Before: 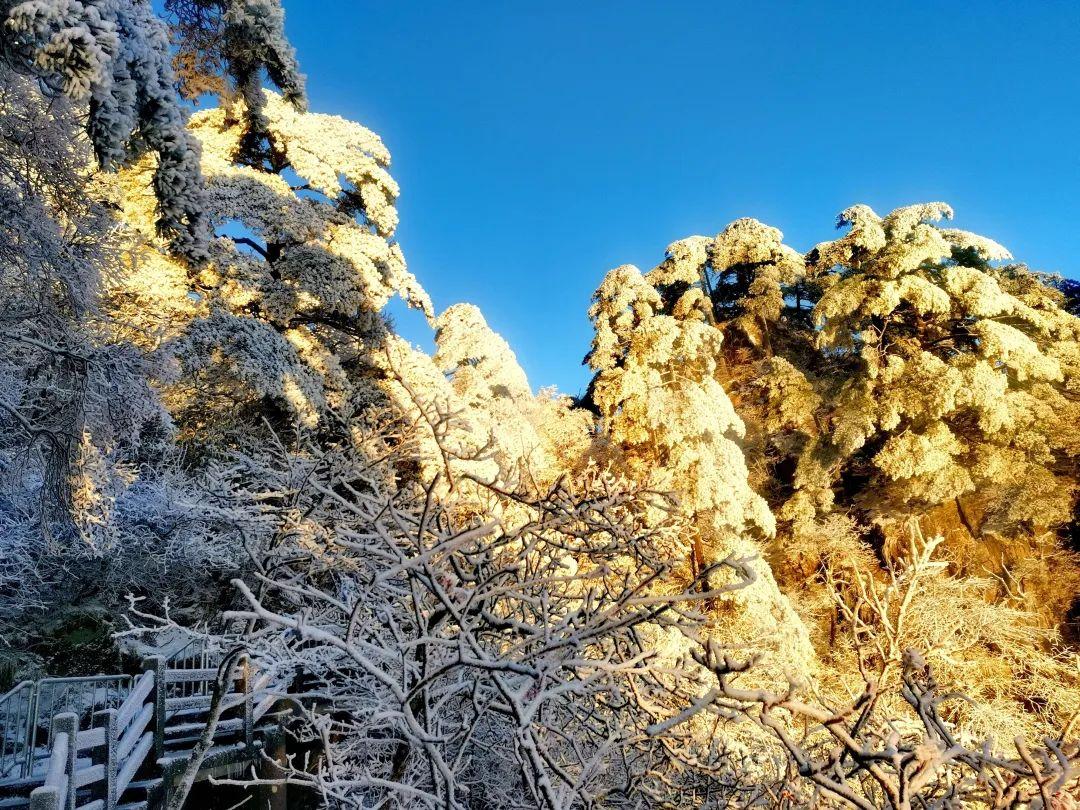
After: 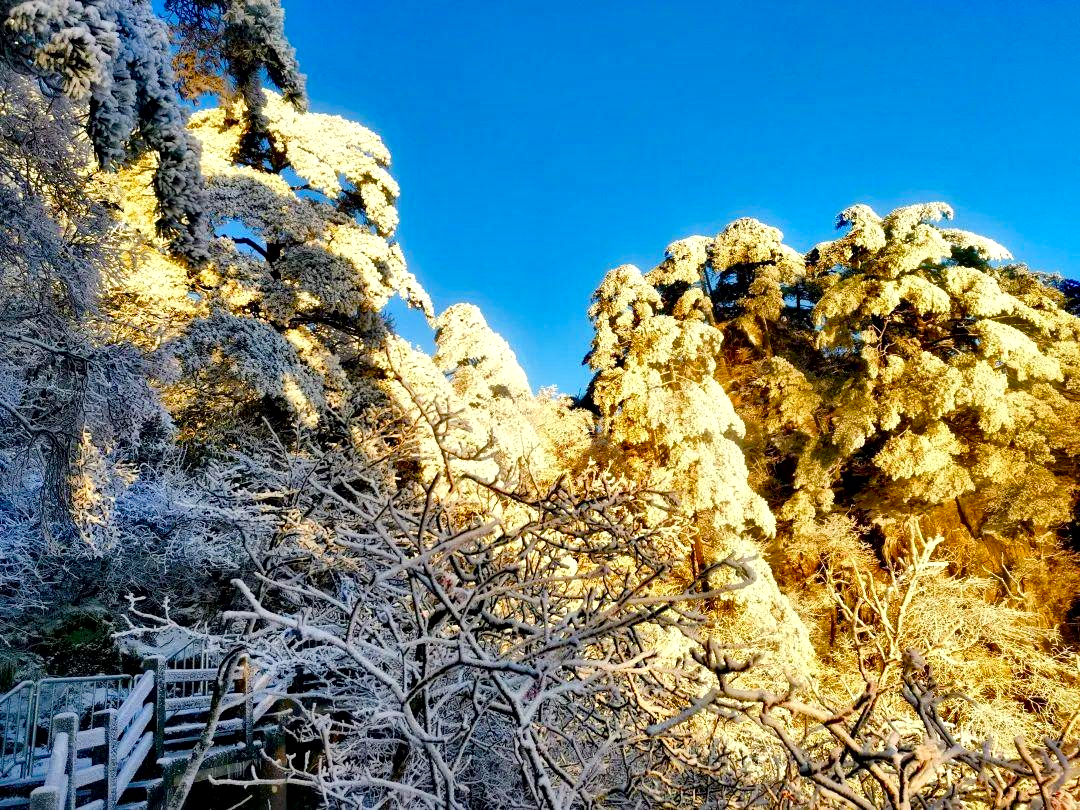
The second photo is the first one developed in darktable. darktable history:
local contrast: mode bilateral grid, contrast 25, coarseness 47, detail 151%, midtone range 0.2
color balance rgb: perceptual saturation grading › global saturation 35%, perceptual saturation grading › highlights -30%, perceptual saturation grading › shadows 35%, perceptual brilliance grading › global brilliance 3%, perceptual brilliance grading › highlights -3%, perceptual brilliance grading › shadows 3%
